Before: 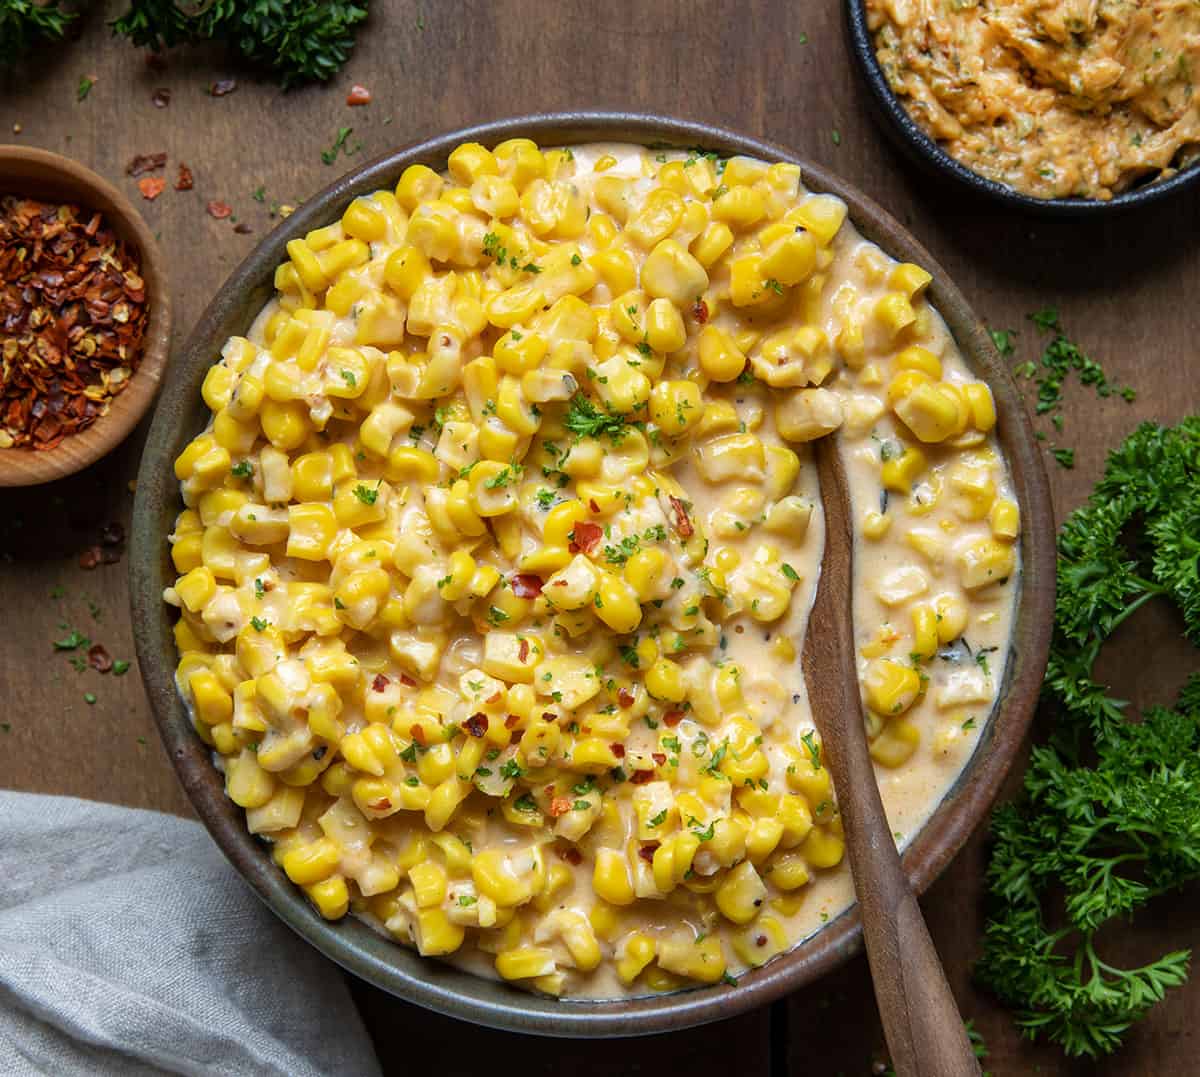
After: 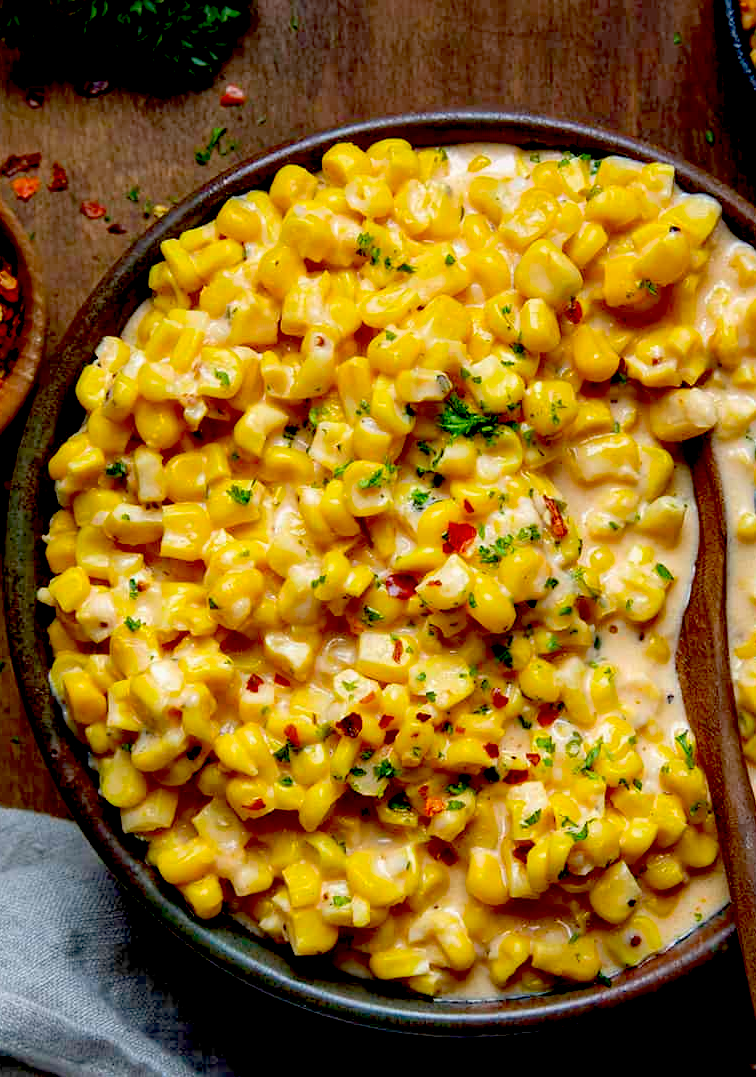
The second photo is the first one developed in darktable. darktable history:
crop: left 10.568%, right 26.35%
exposure: black level correction 0.056, exposure -0.034 EV, compensate highlight preservation false
